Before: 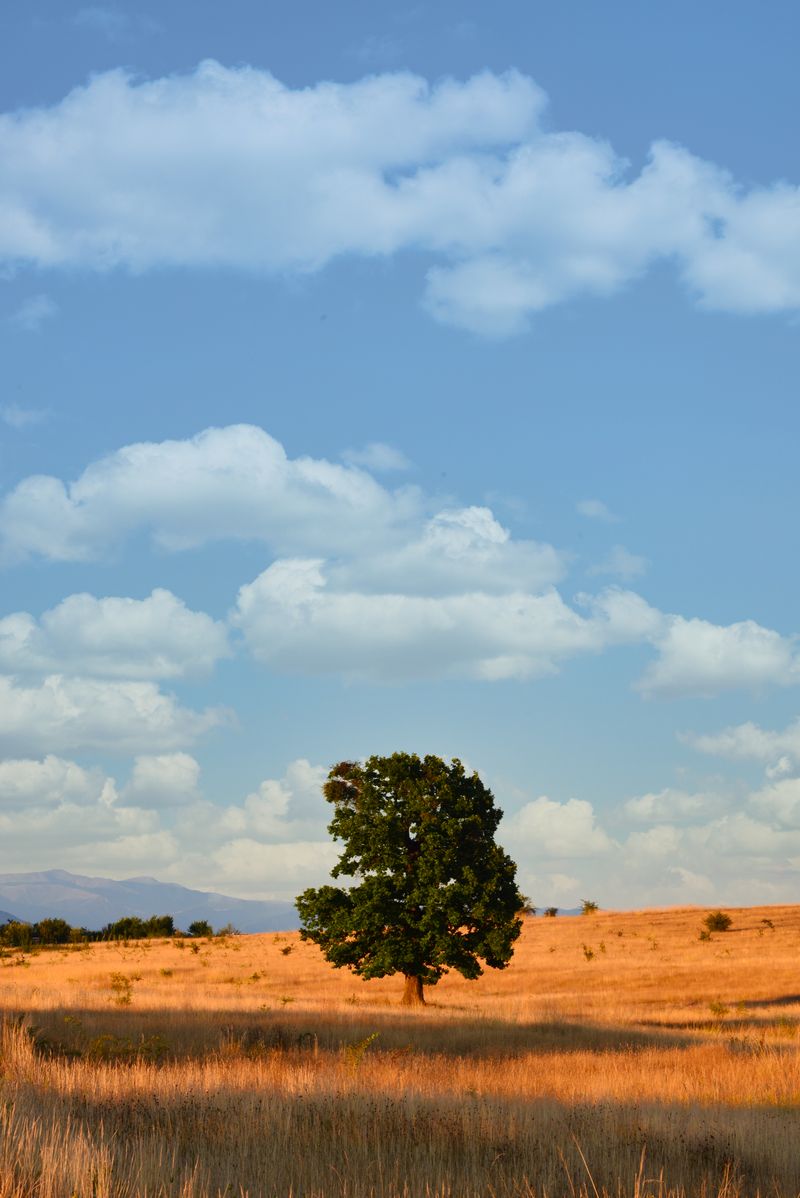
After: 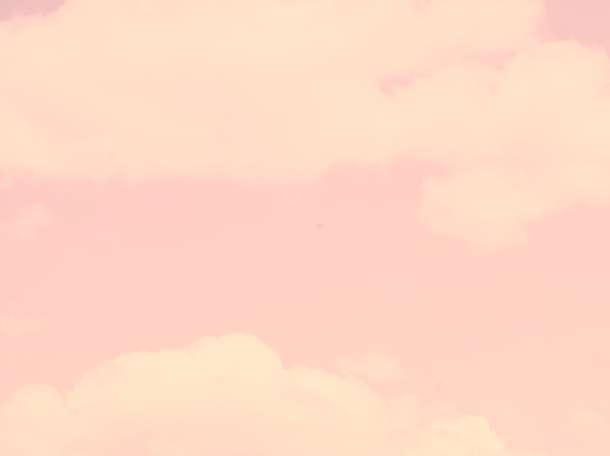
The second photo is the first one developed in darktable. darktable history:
color correction: highlights a* 40, highlights b* 40, saturation 0.69
crop: left 0.579%, top 7.627%, right 23.167%, bottom 54.275%
base curve: curves: ch0 [(0, 0.003) (0.001, 0.002) (0.006, 0.004) (0.02, 0.022) (0.048, 0.086) (0.094, 0.234) (0.162, 0.431) (0.258, 0.629) (0.385, 0.8) (0.548, 0.918) (0.751, 0.988) (1, 1)], preserve colors none
